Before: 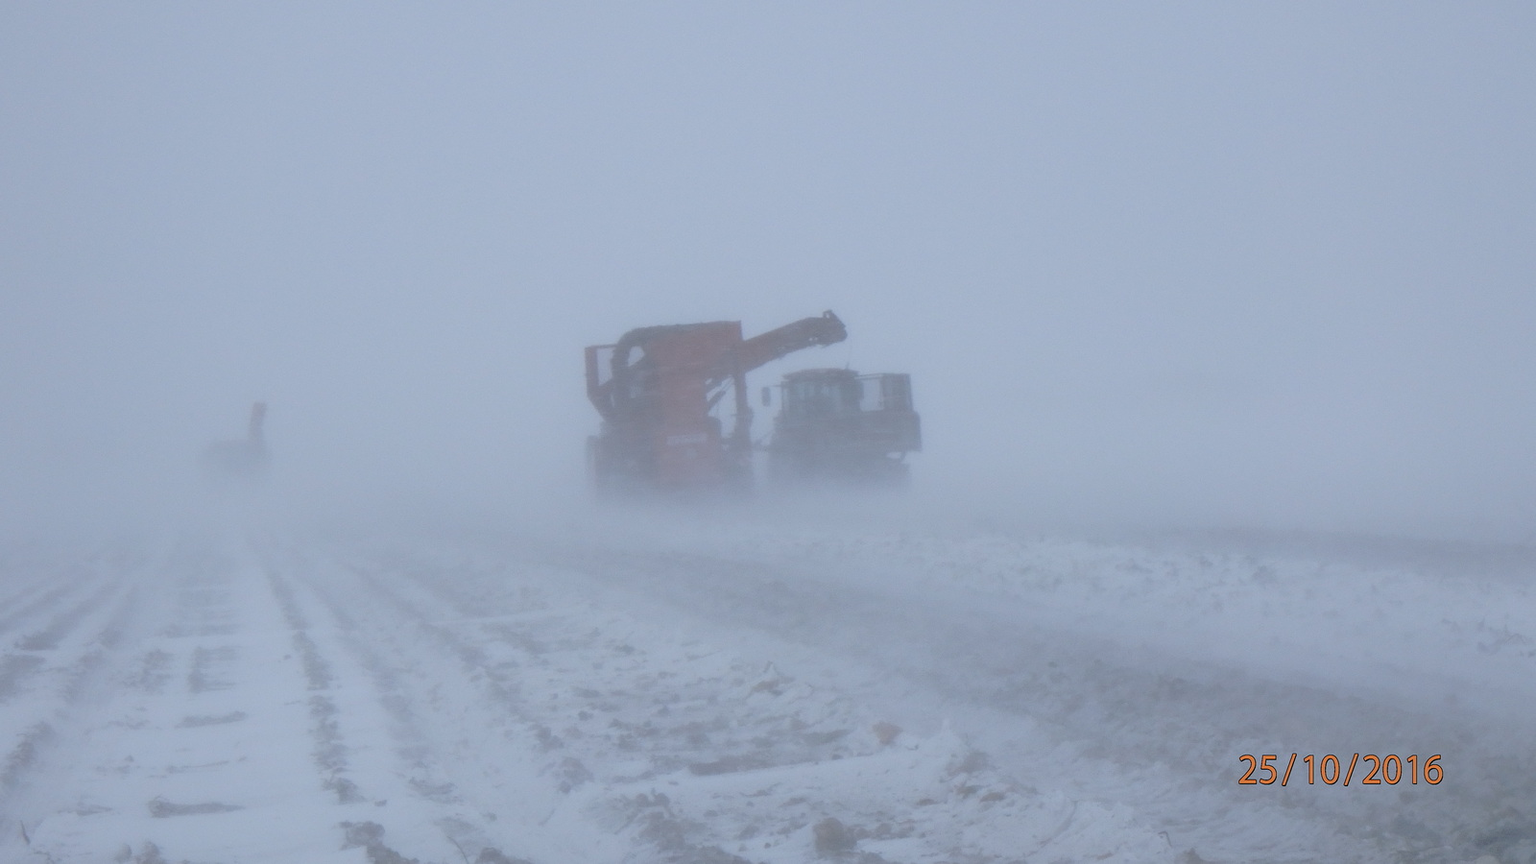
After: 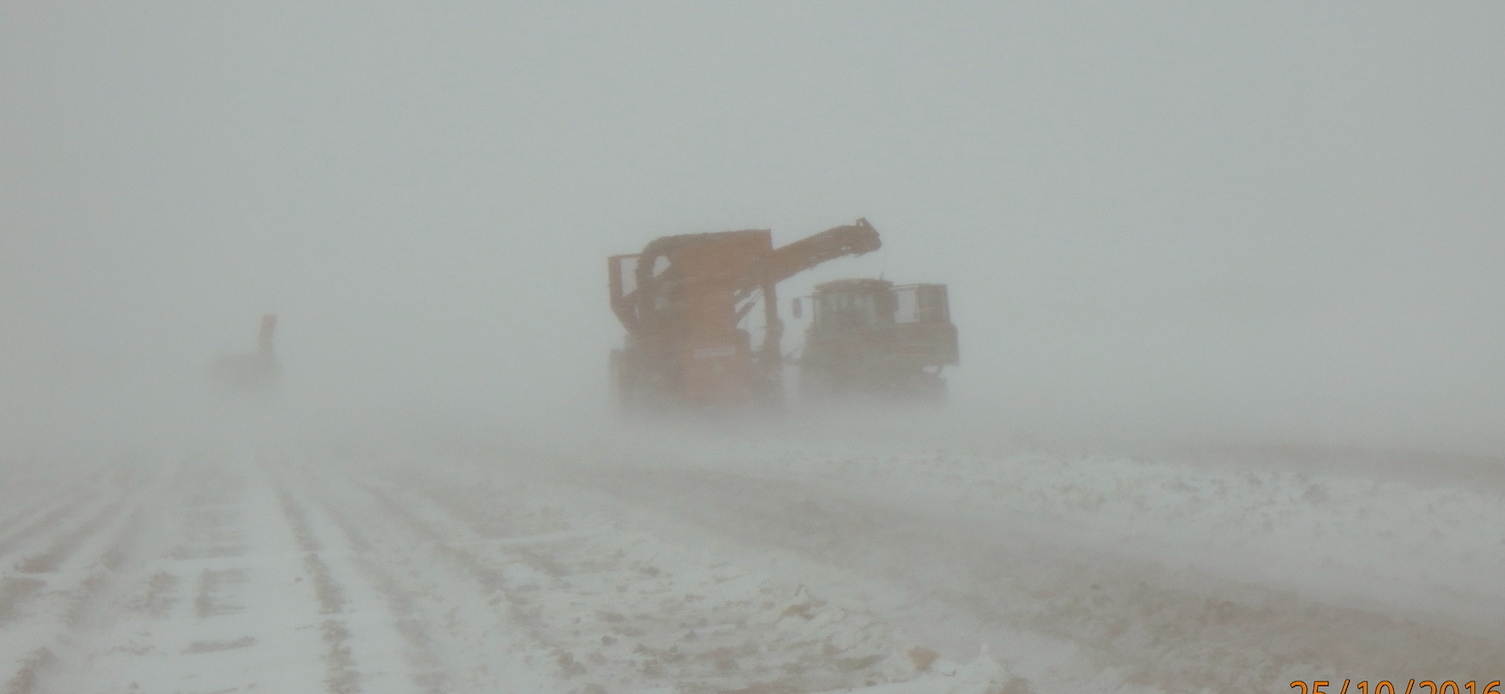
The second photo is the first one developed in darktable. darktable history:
crop and rotate: angle 0.041°, top 11.687%, right 5.804%, bottom 11.071%
color correction: highlights a* -5.15, highlights b* 9.8, shadows a* 9.42, shadows b* 24.82
